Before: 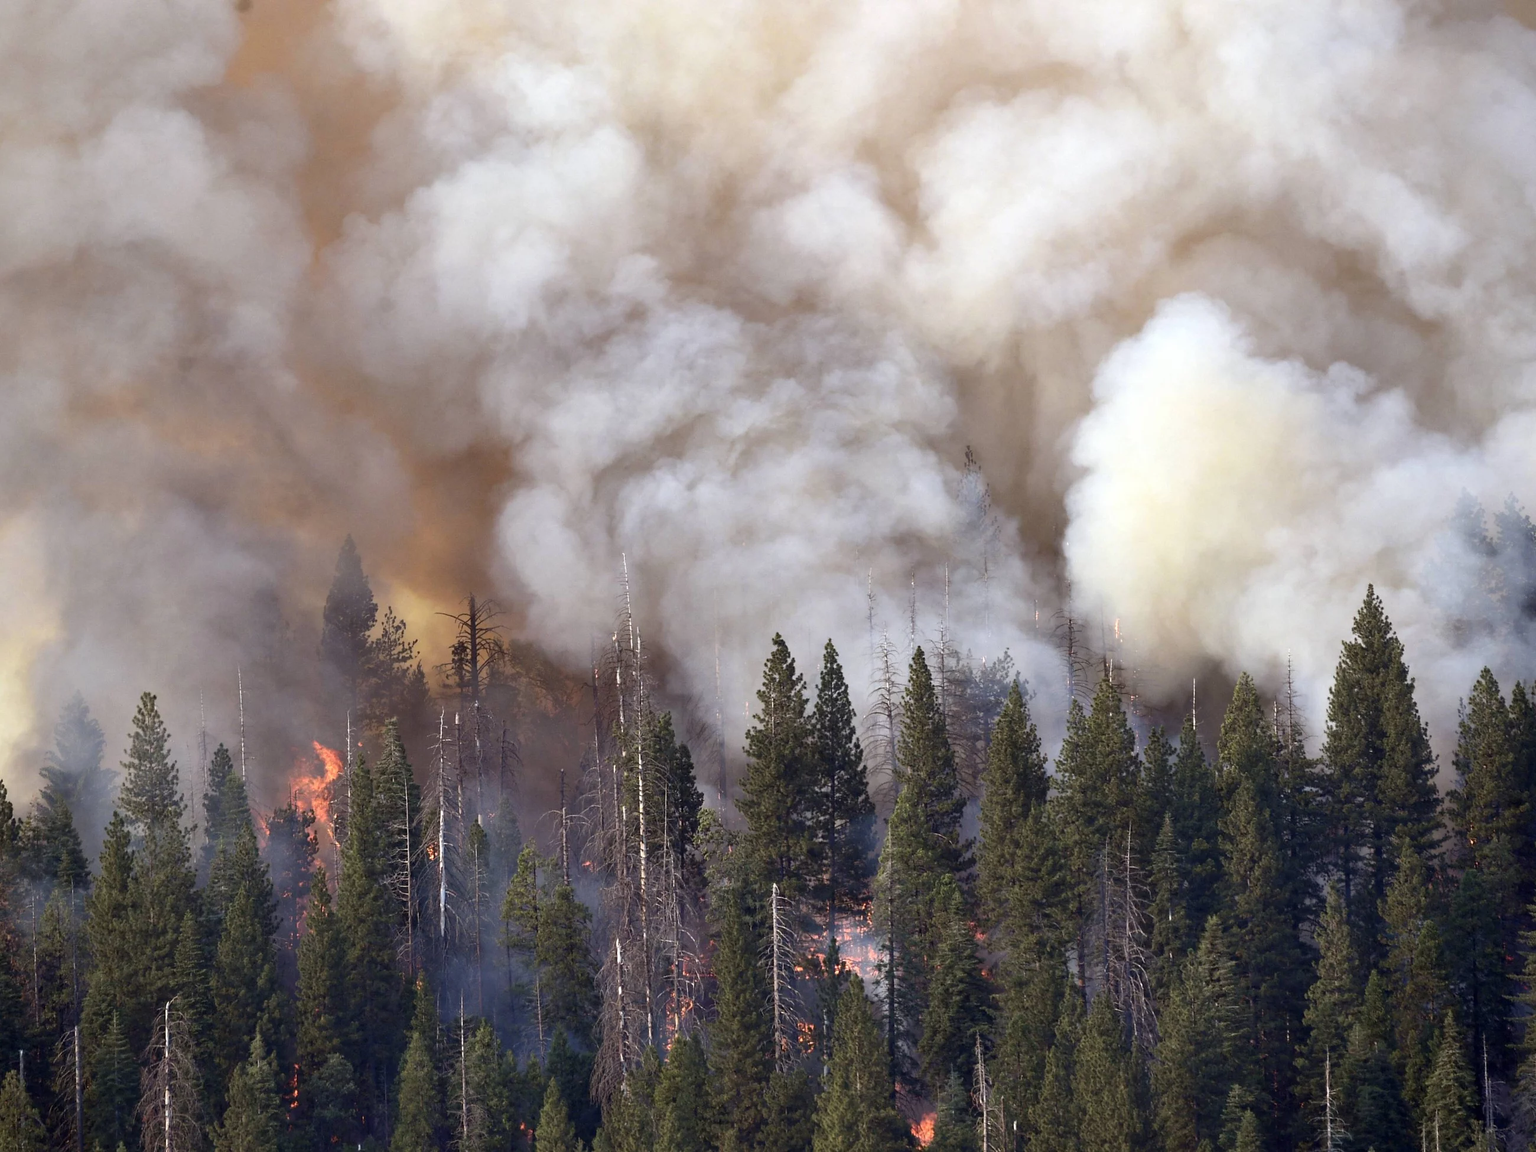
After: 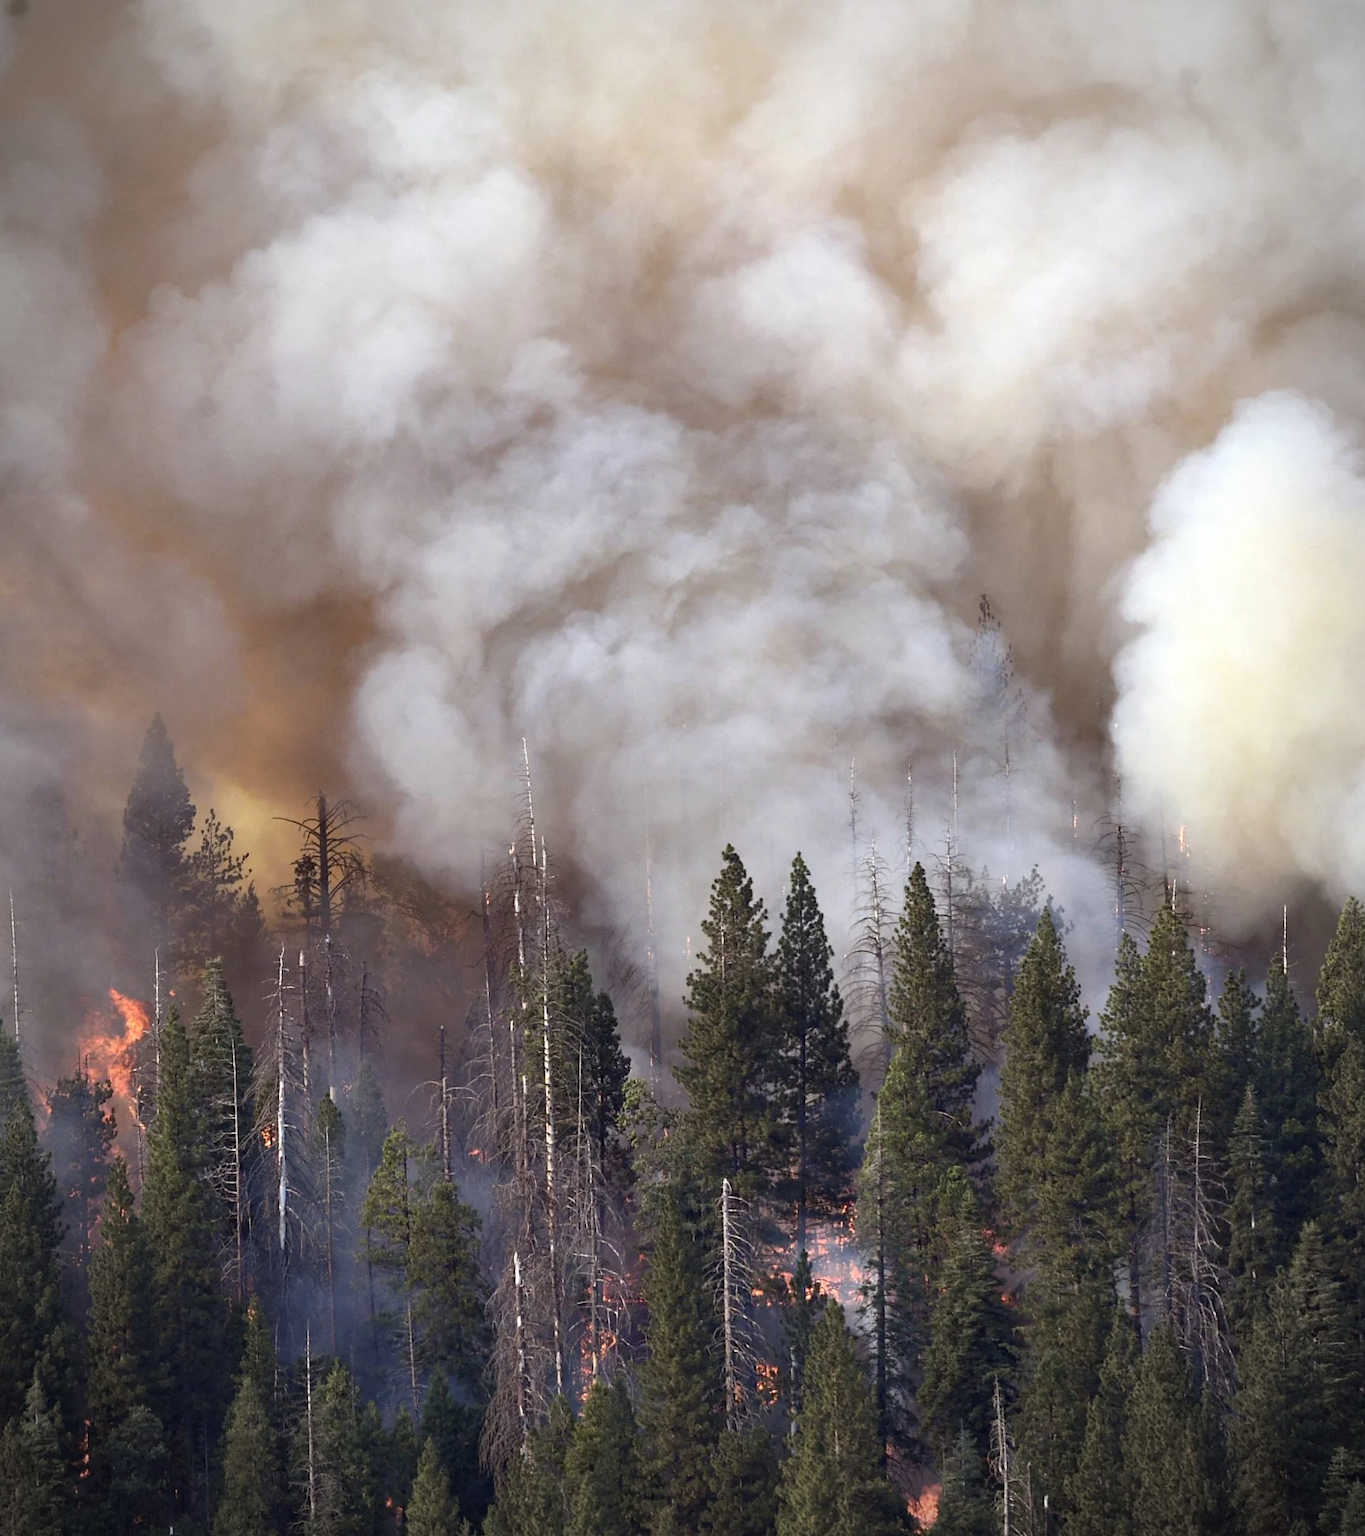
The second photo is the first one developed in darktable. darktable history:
vignetting: on, module defaults
crop and rotate: left 15.055%, right 18.278%
